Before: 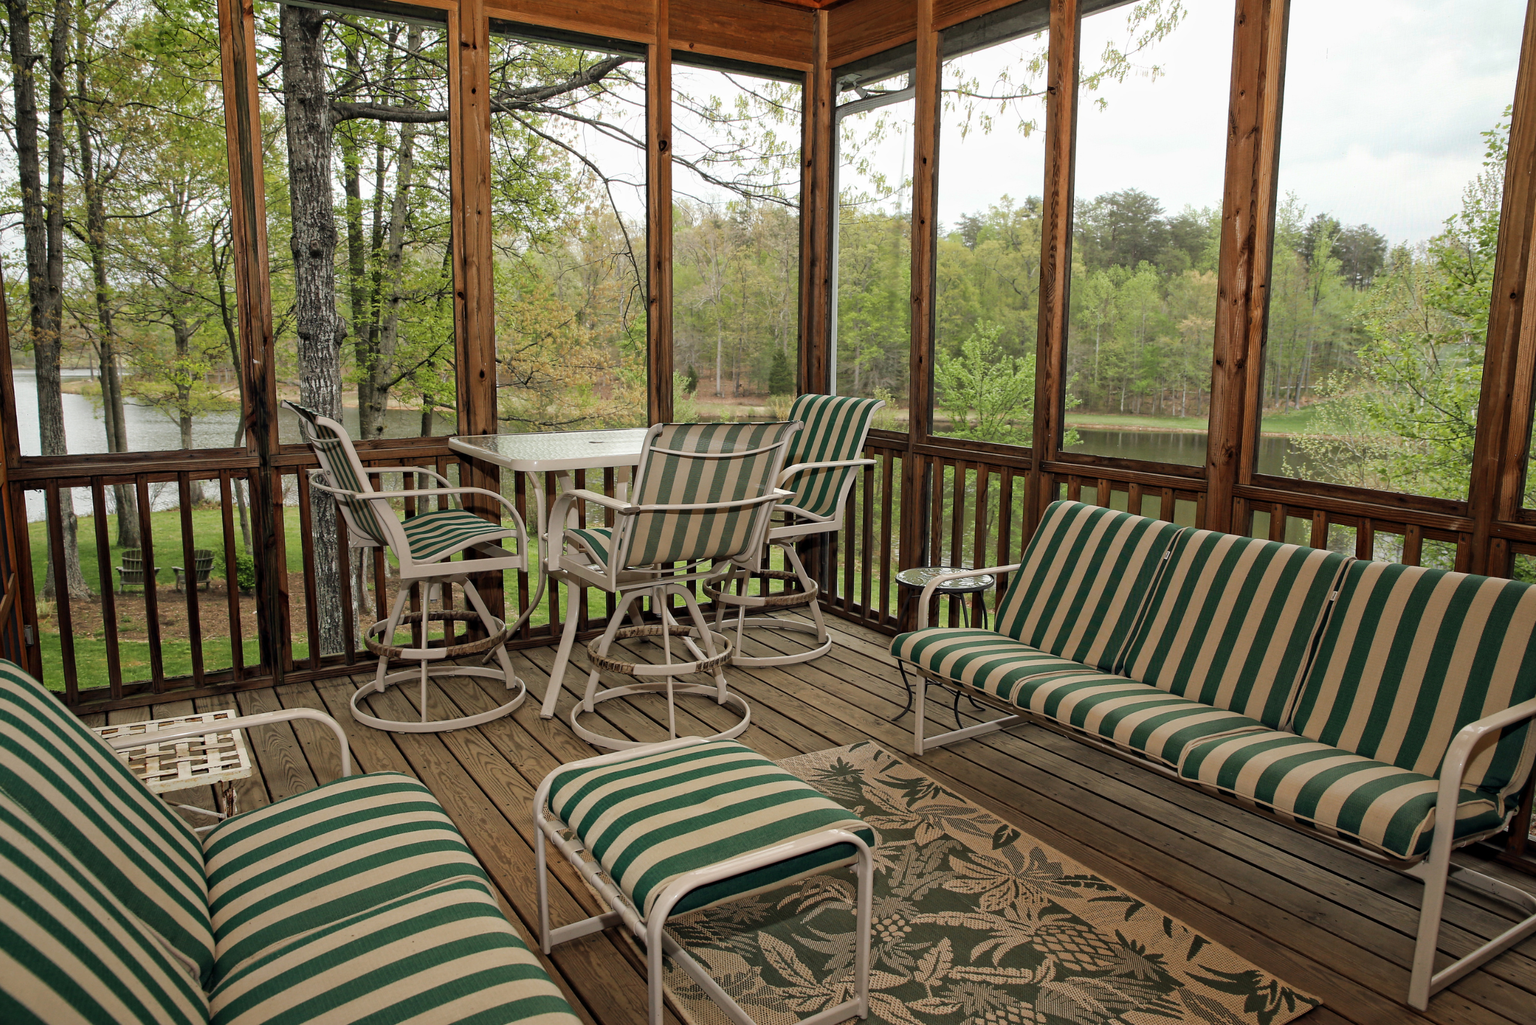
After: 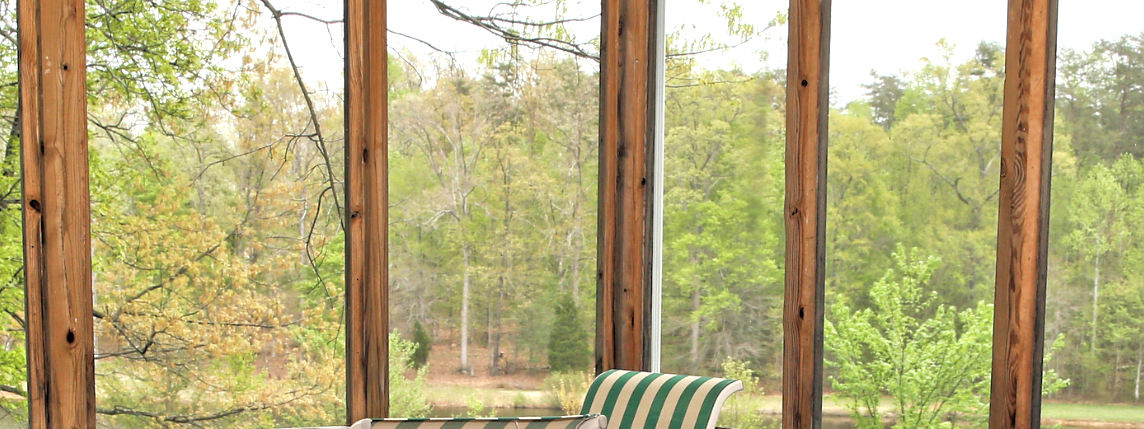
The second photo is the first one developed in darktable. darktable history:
exposure: exposure 0.566 EV, compensate highlight preservation false
crop: left 28.64%, top 16.832%, right 26.637%, bottom 58.055%
tone equalizer: -7 EV 0.15 EV, -6 EV 0.6 EV, -5 EV 1.15 EV, -4 EV 1.33 EV, -3 EV 1.15 EV, -2 EV 0.6 EV, -1 EV 0.15 EV, mask exposure compensation -0.5 EV
